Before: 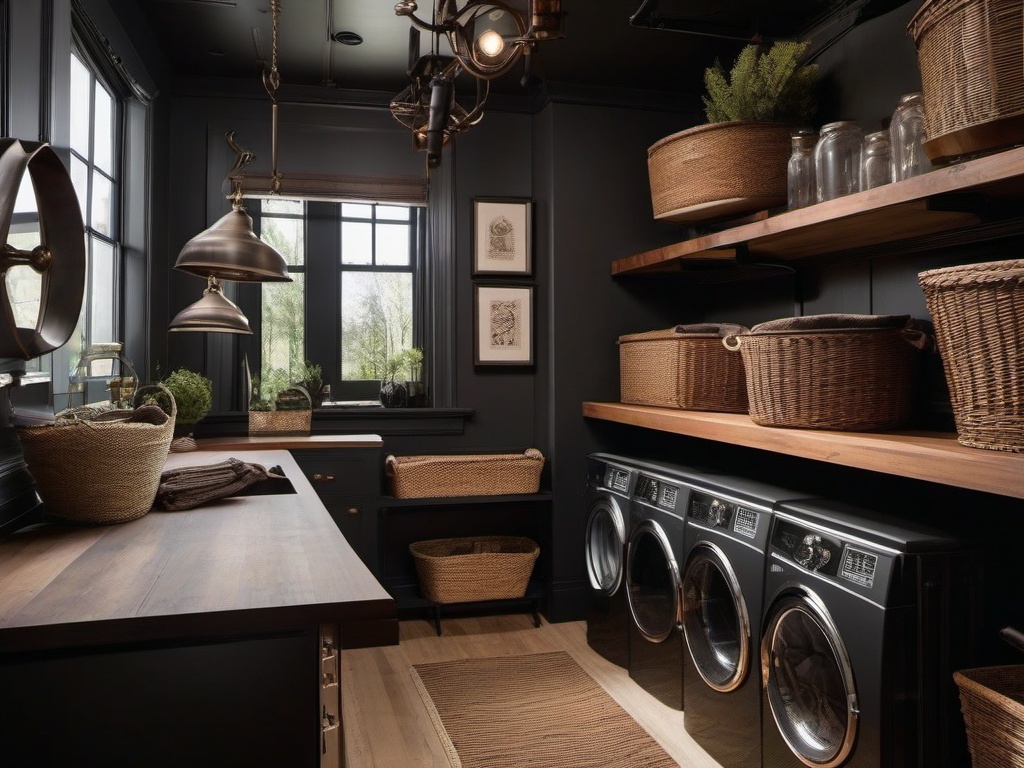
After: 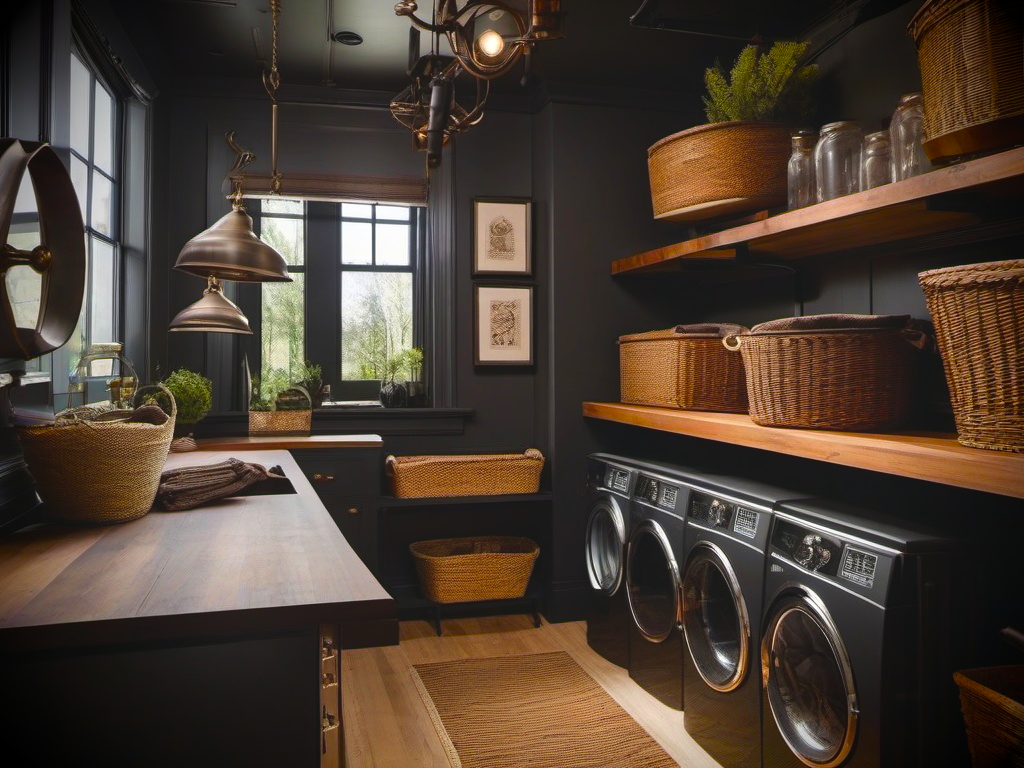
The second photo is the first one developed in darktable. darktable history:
color balance rgb: perceptual saturation grading › global saturation 36.705%, perceptual saturation grading › shadows 34.998%
exposure: black level correction -0.007, exposure 0.066 EV, compensate highlight preservation false
vignetting: fall-off start 75.08%, brightness -0.992, saturation 0.489, width/height ratio 1.081, unbound false
